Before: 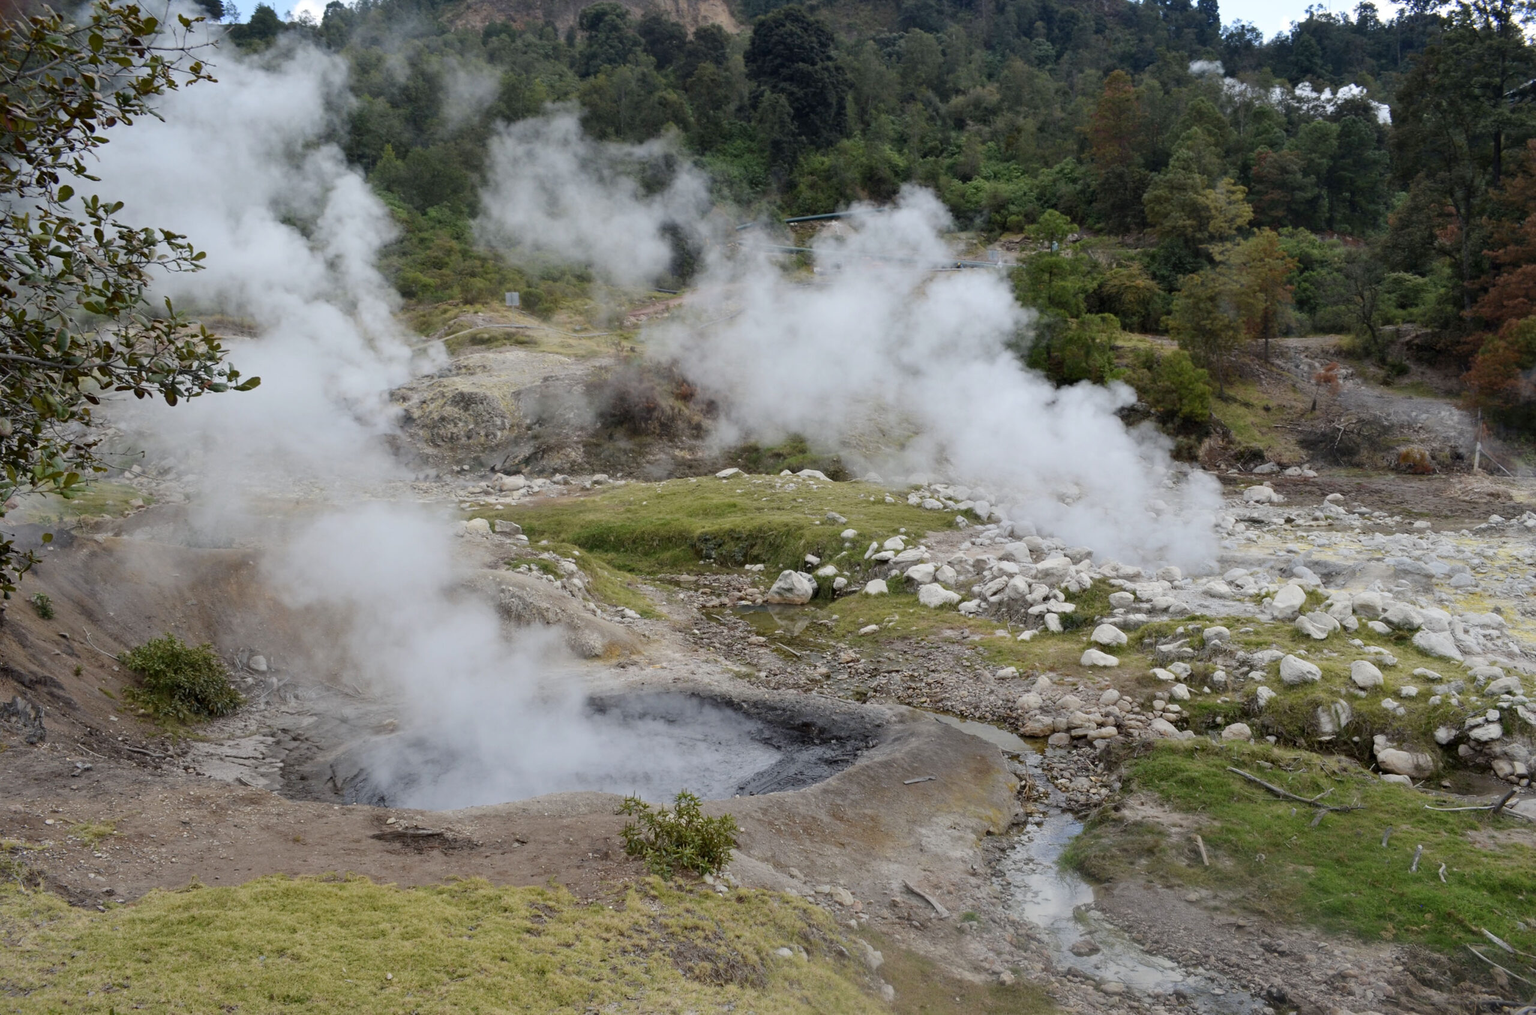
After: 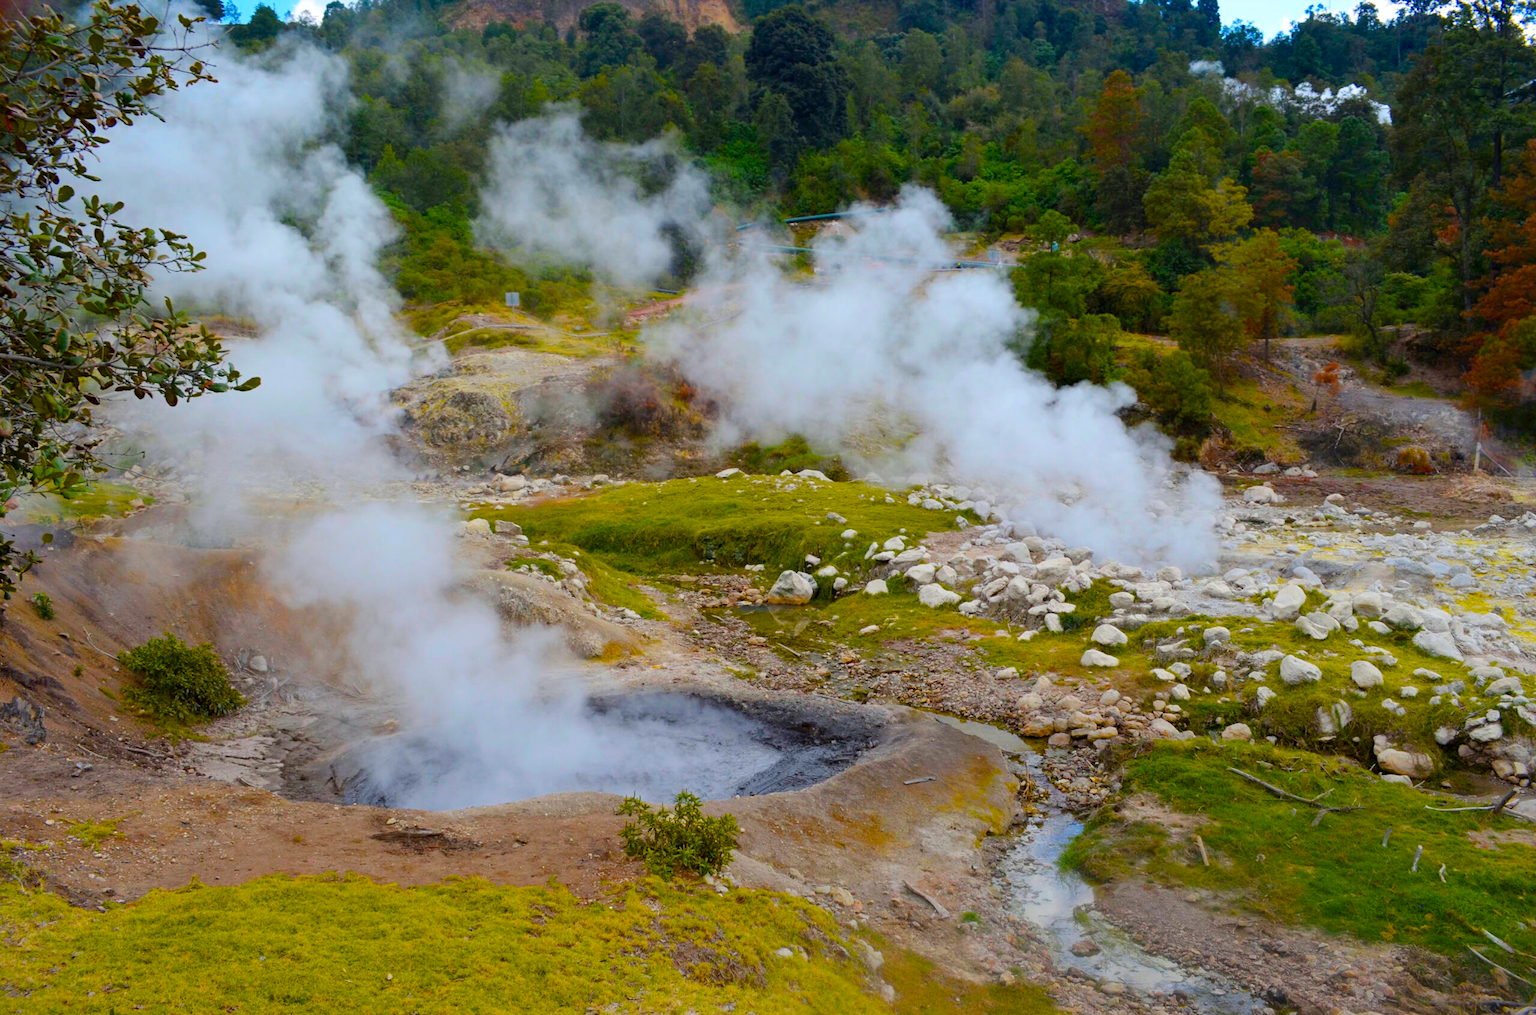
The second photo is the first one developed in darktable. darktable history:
color balance rgb: power › hue 211.99°, linear chroma grading › global chroma 9.664%, perceptual saturation grading › global saturation 65.288%, perceptual saturation grading › highlights 59.241%, perceptual saturation grading › mid-tones 49.585%, perceptual saturation grading › shadows 50.119%
